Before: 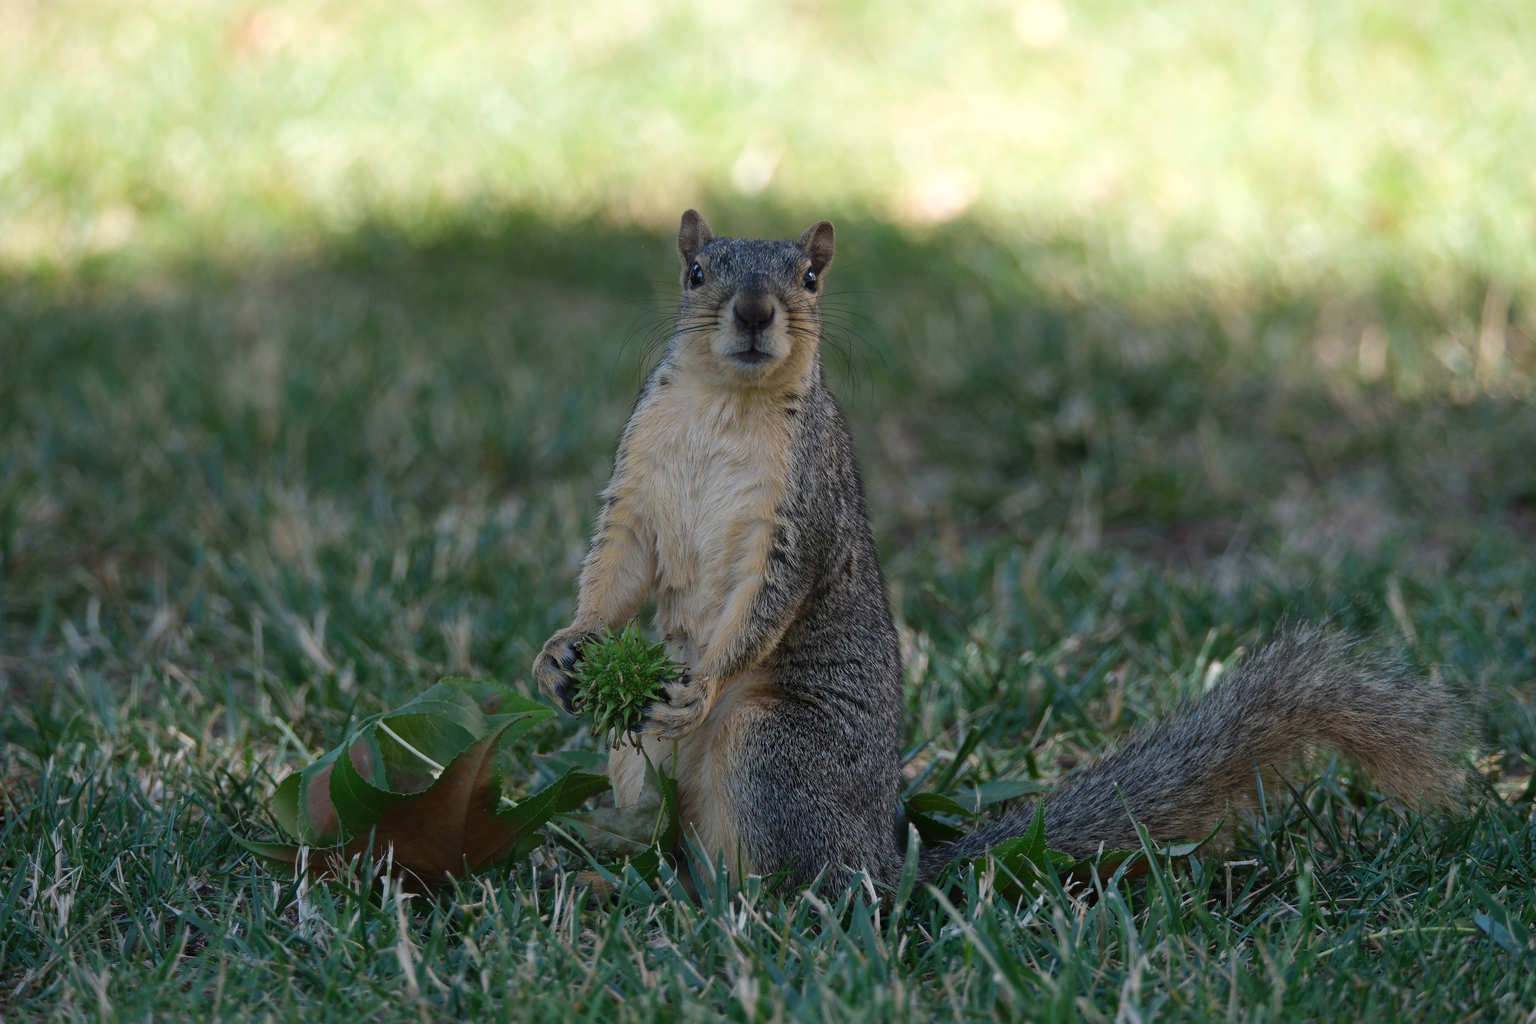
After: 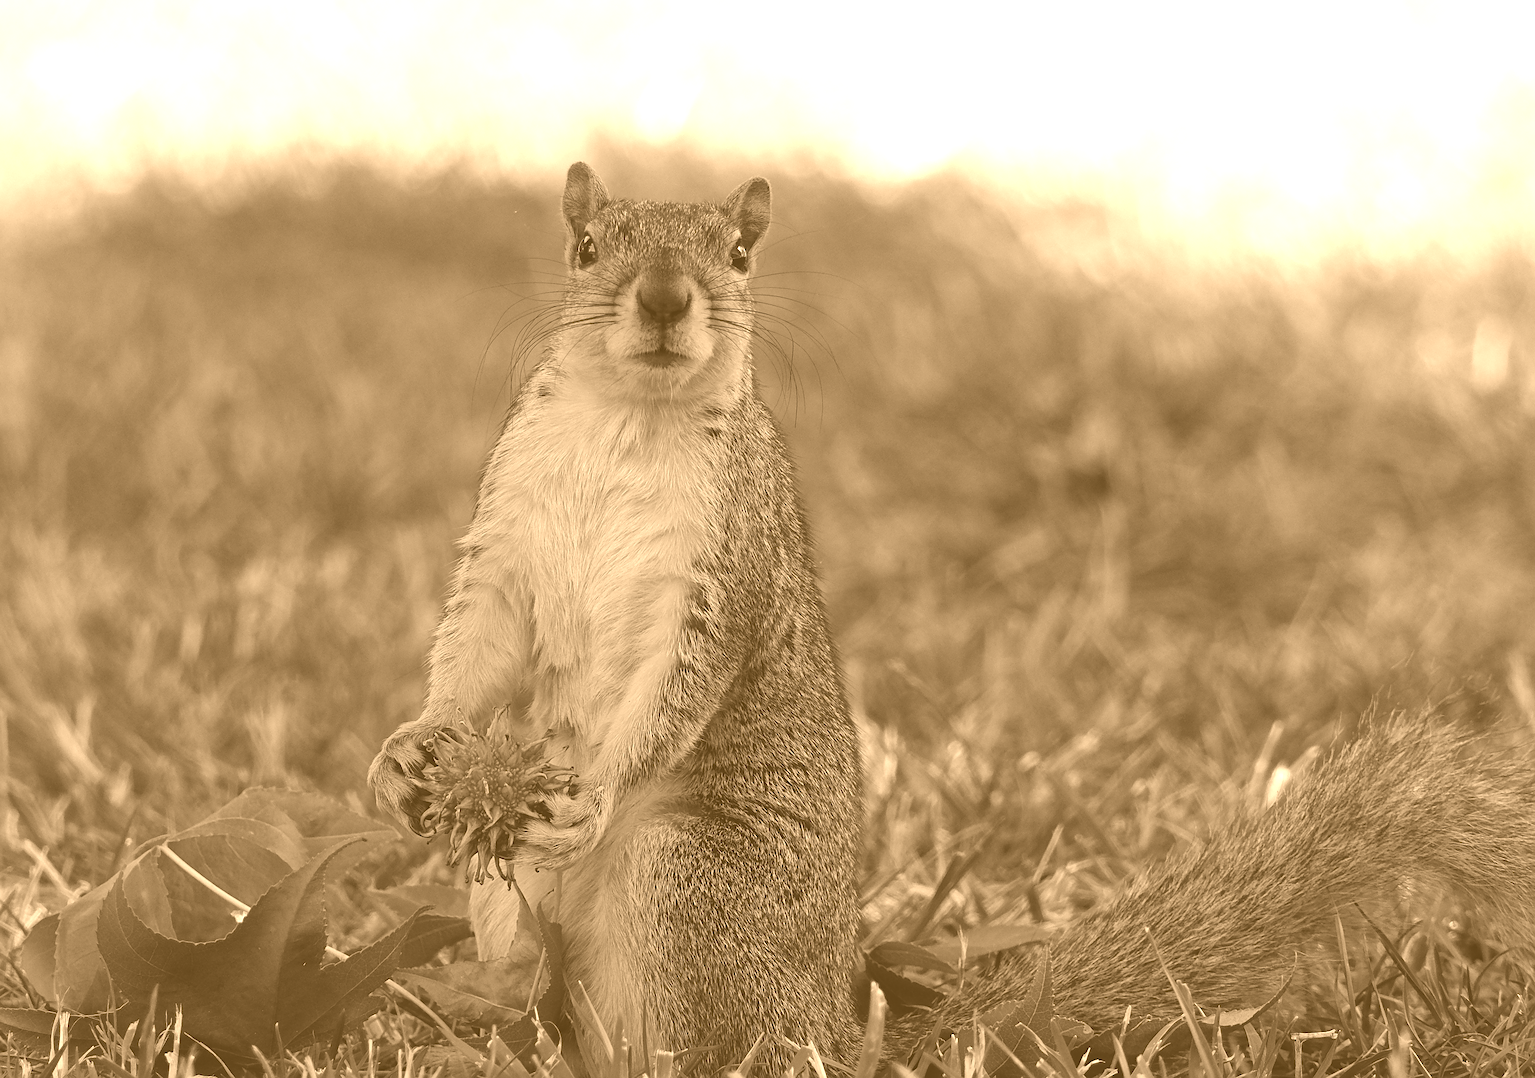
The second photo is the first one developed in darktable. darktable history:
colorize: hue 28.8°, source mix 100%
sharpen: on, module defaults
crop: left 16.768%, top 8.653%, right 8.362%, bottom 12.485%
